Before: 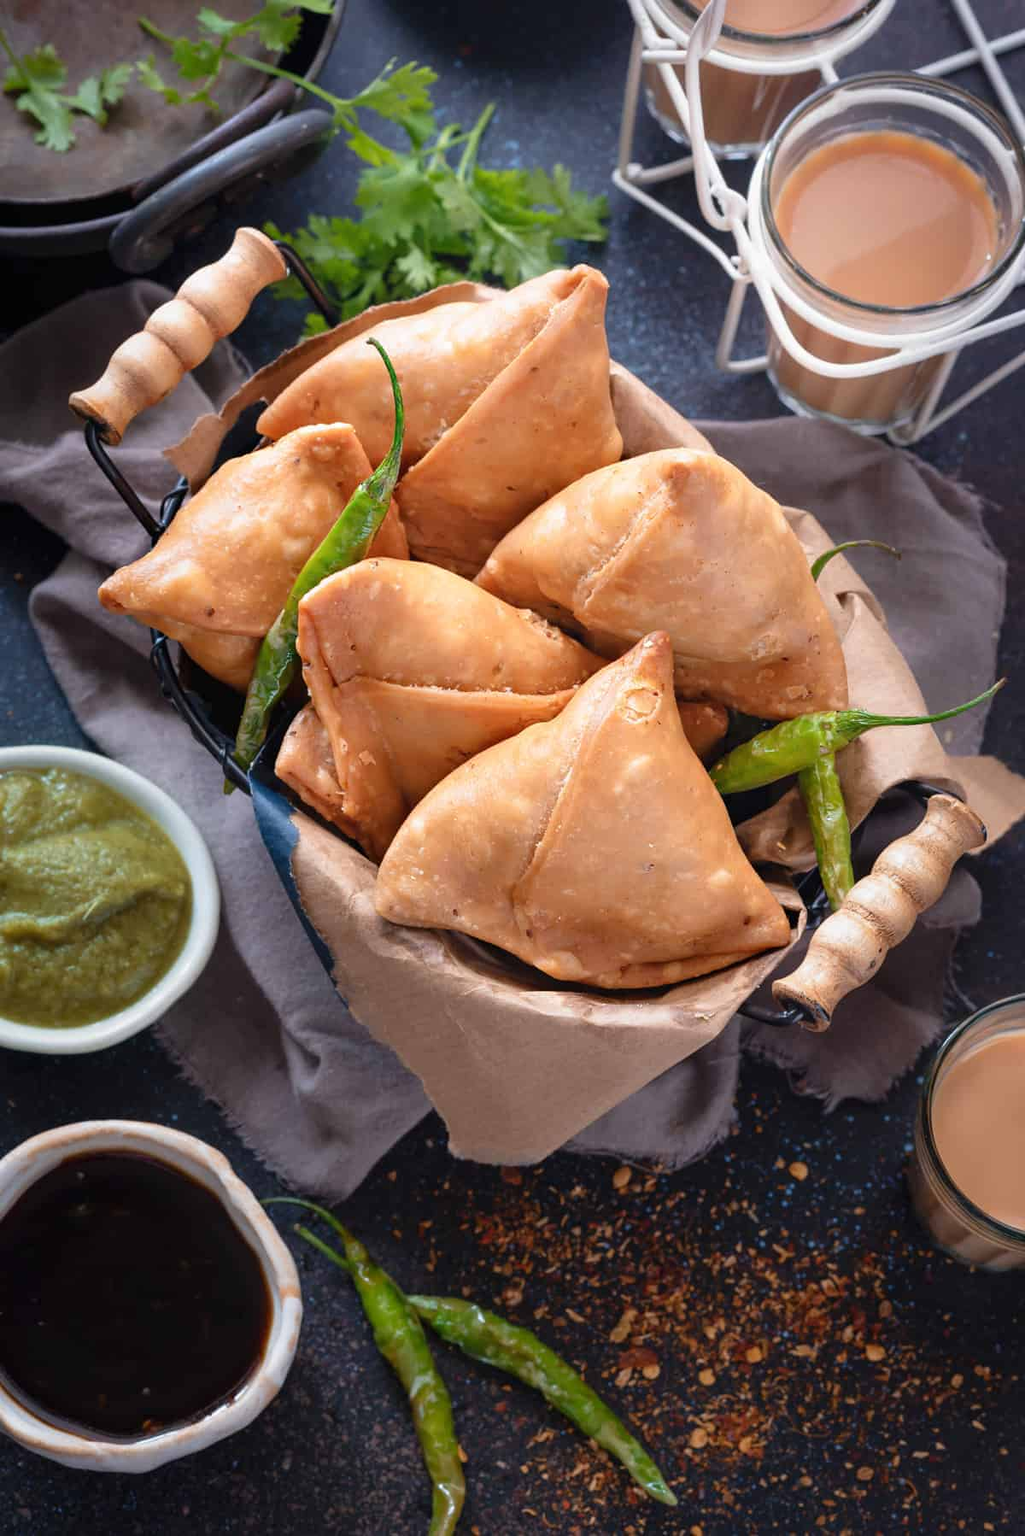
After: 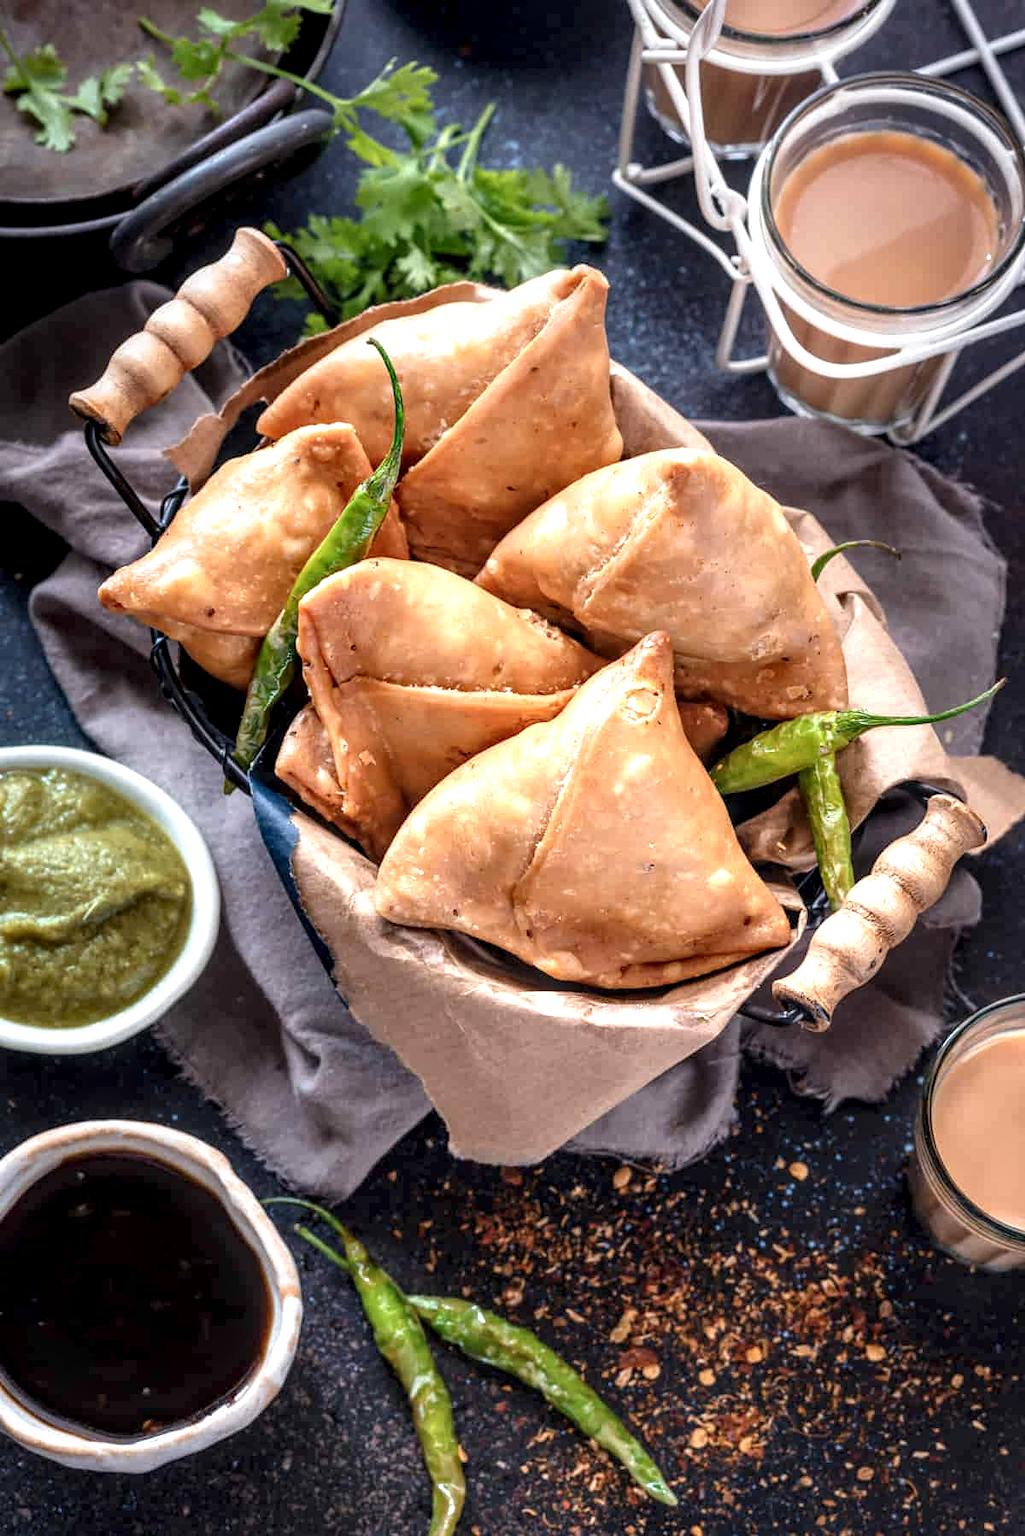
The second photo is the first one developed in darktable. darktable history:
graduated density: on, module defaults
exposure: exposure 0.515 EV, compensate highlight preservation false
local contrast: highlights 79%, shadows 56%, detail 175%, midtone range 0.428
